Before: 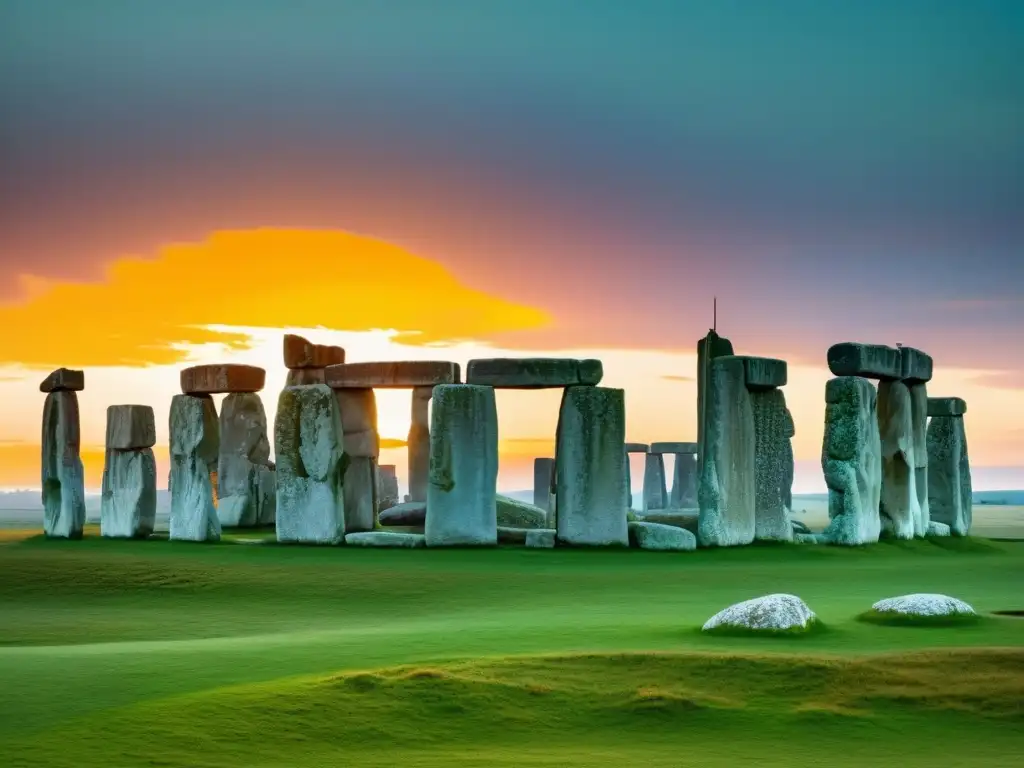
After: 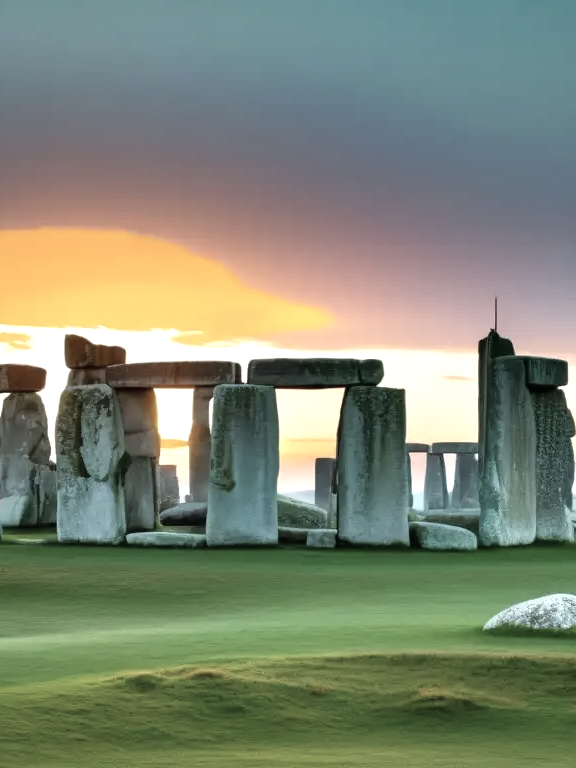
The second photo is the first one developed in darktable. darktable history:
tone equalizer: -8 EV -0.44 EV, -7 EV -0.391 EV, -6 EV -0.319 EV, -5 EV -0.258 EV, -3 EV 0.23 EV, -2 EV 0.357 EV, -1 EV 0.382 EV, +0 EV 0.401 EV, smoothing 1
color correction: highlights b* -0.051, saturation 0.548
crop: left 21.424%, right 22.252%
shadows and highlights: soften with gaussian
